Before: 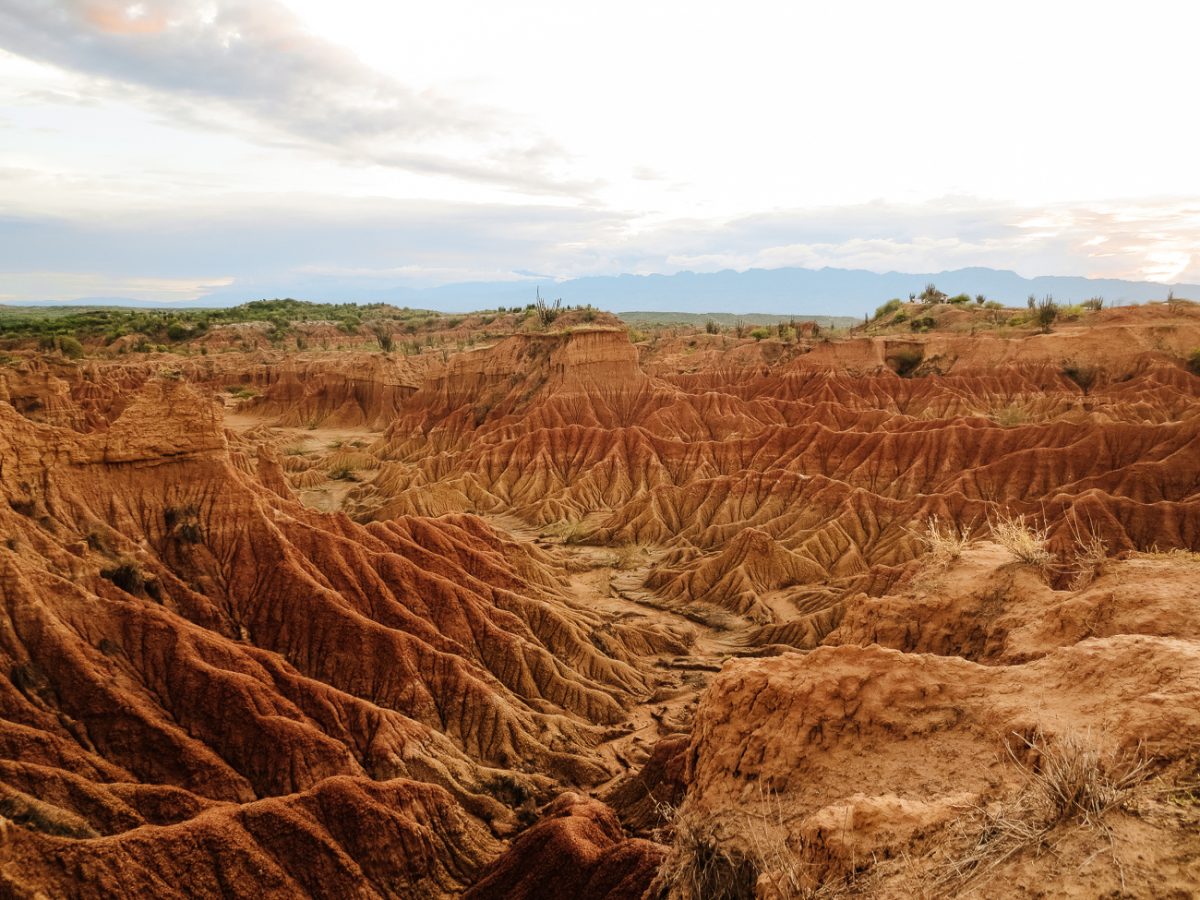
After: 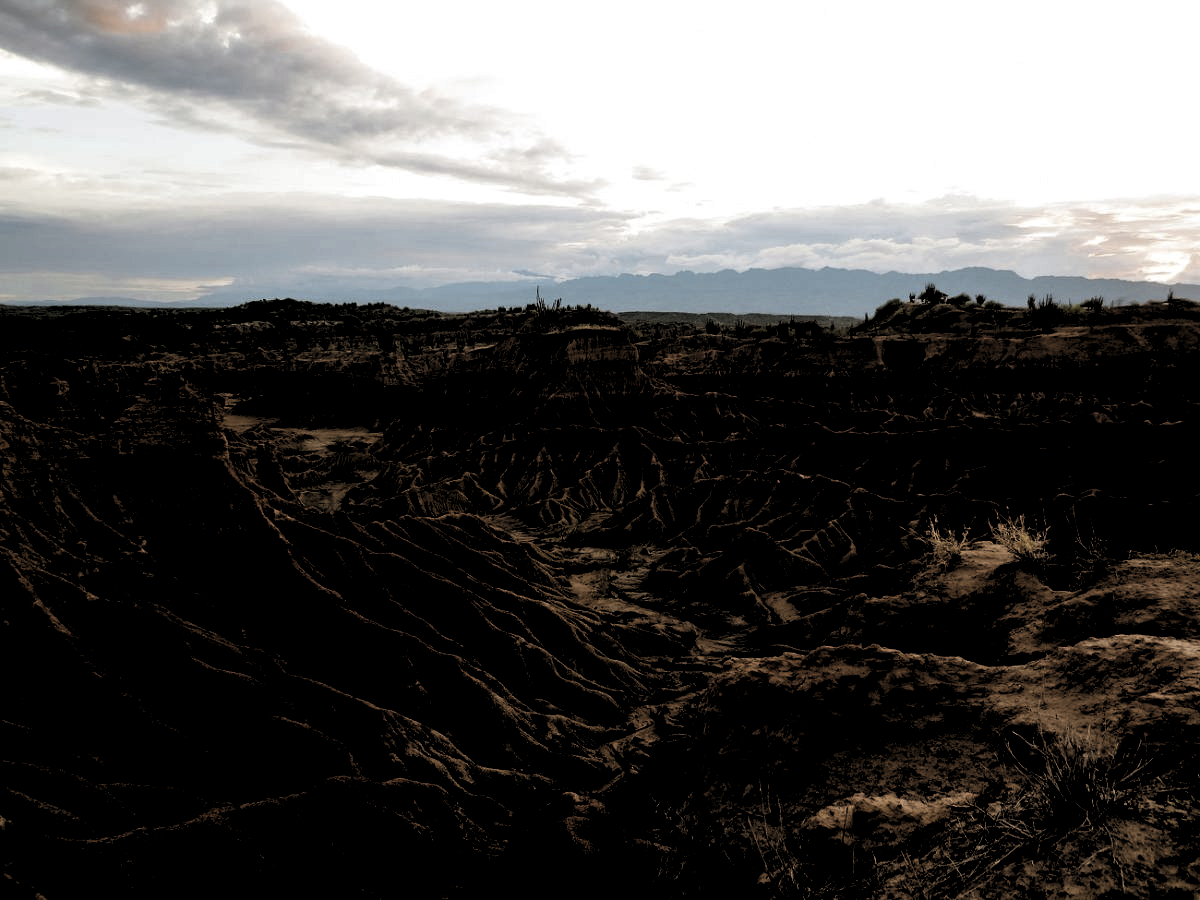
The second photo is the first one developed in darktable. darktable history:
tone equalizer: edges refinement/feathering 500, mask exposure compensation -1.57 EV, preserve details no
levels: levels [0.514, 0.759, 1]
